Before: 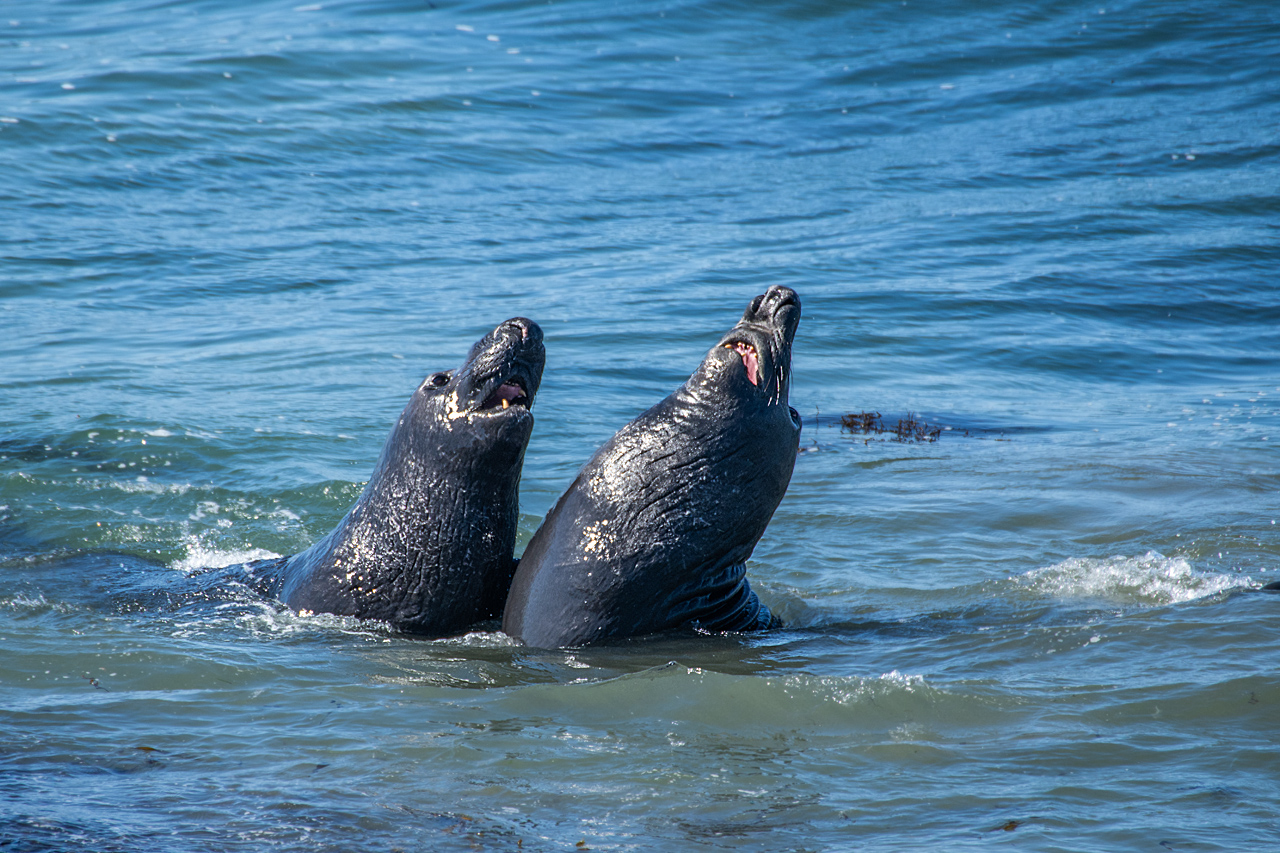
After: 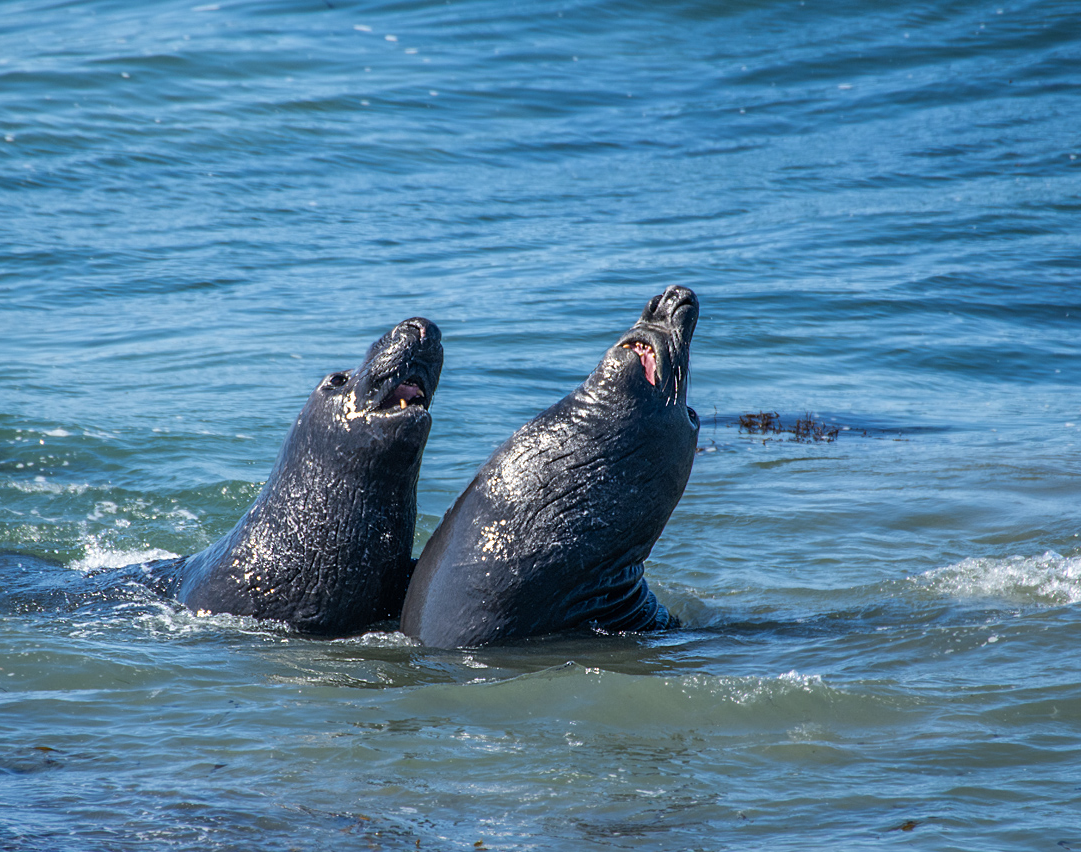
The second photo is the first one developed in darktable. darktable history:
crop: left 8.038%, right 7.504%
